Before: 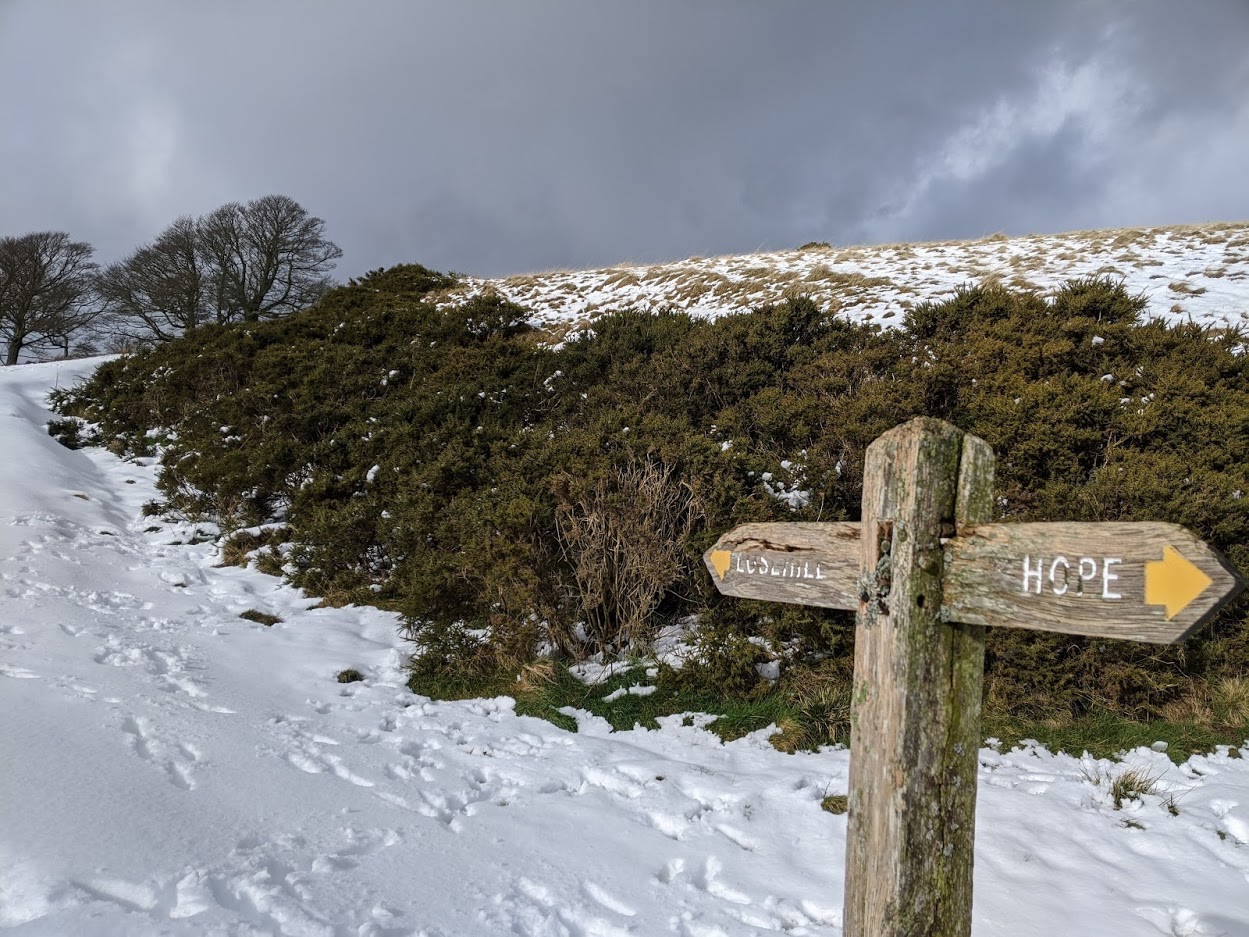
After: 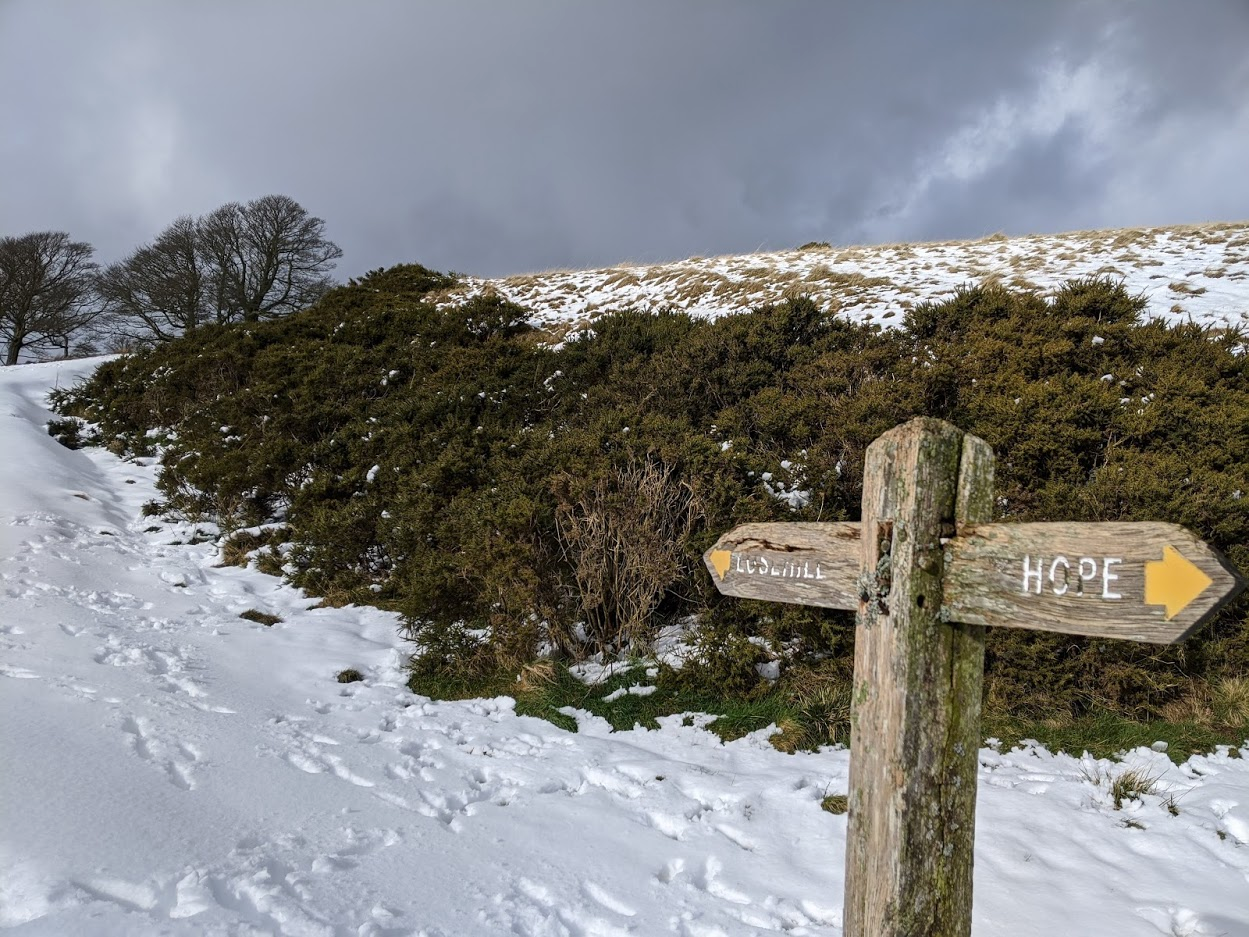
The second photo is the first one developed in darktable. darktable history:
contrast brightness saturation: contrast 0.075, saturation 0.018
